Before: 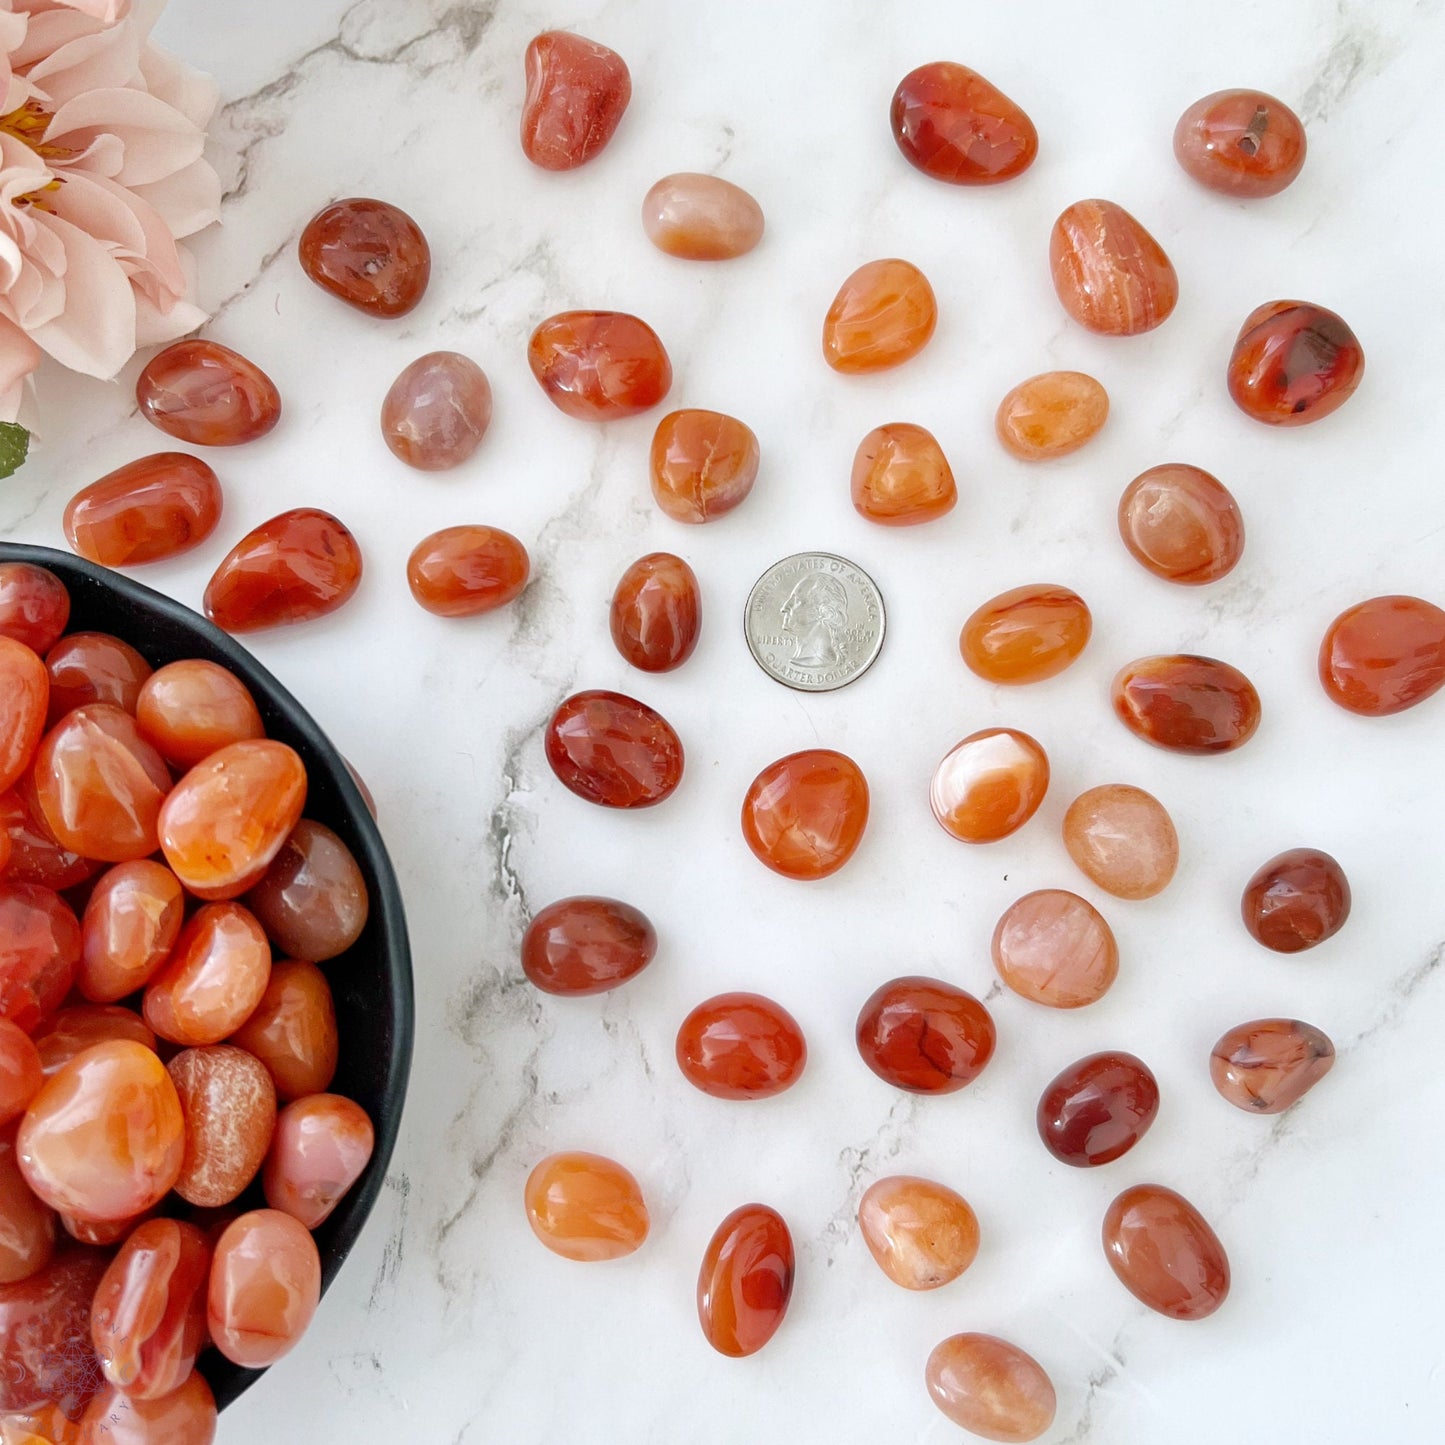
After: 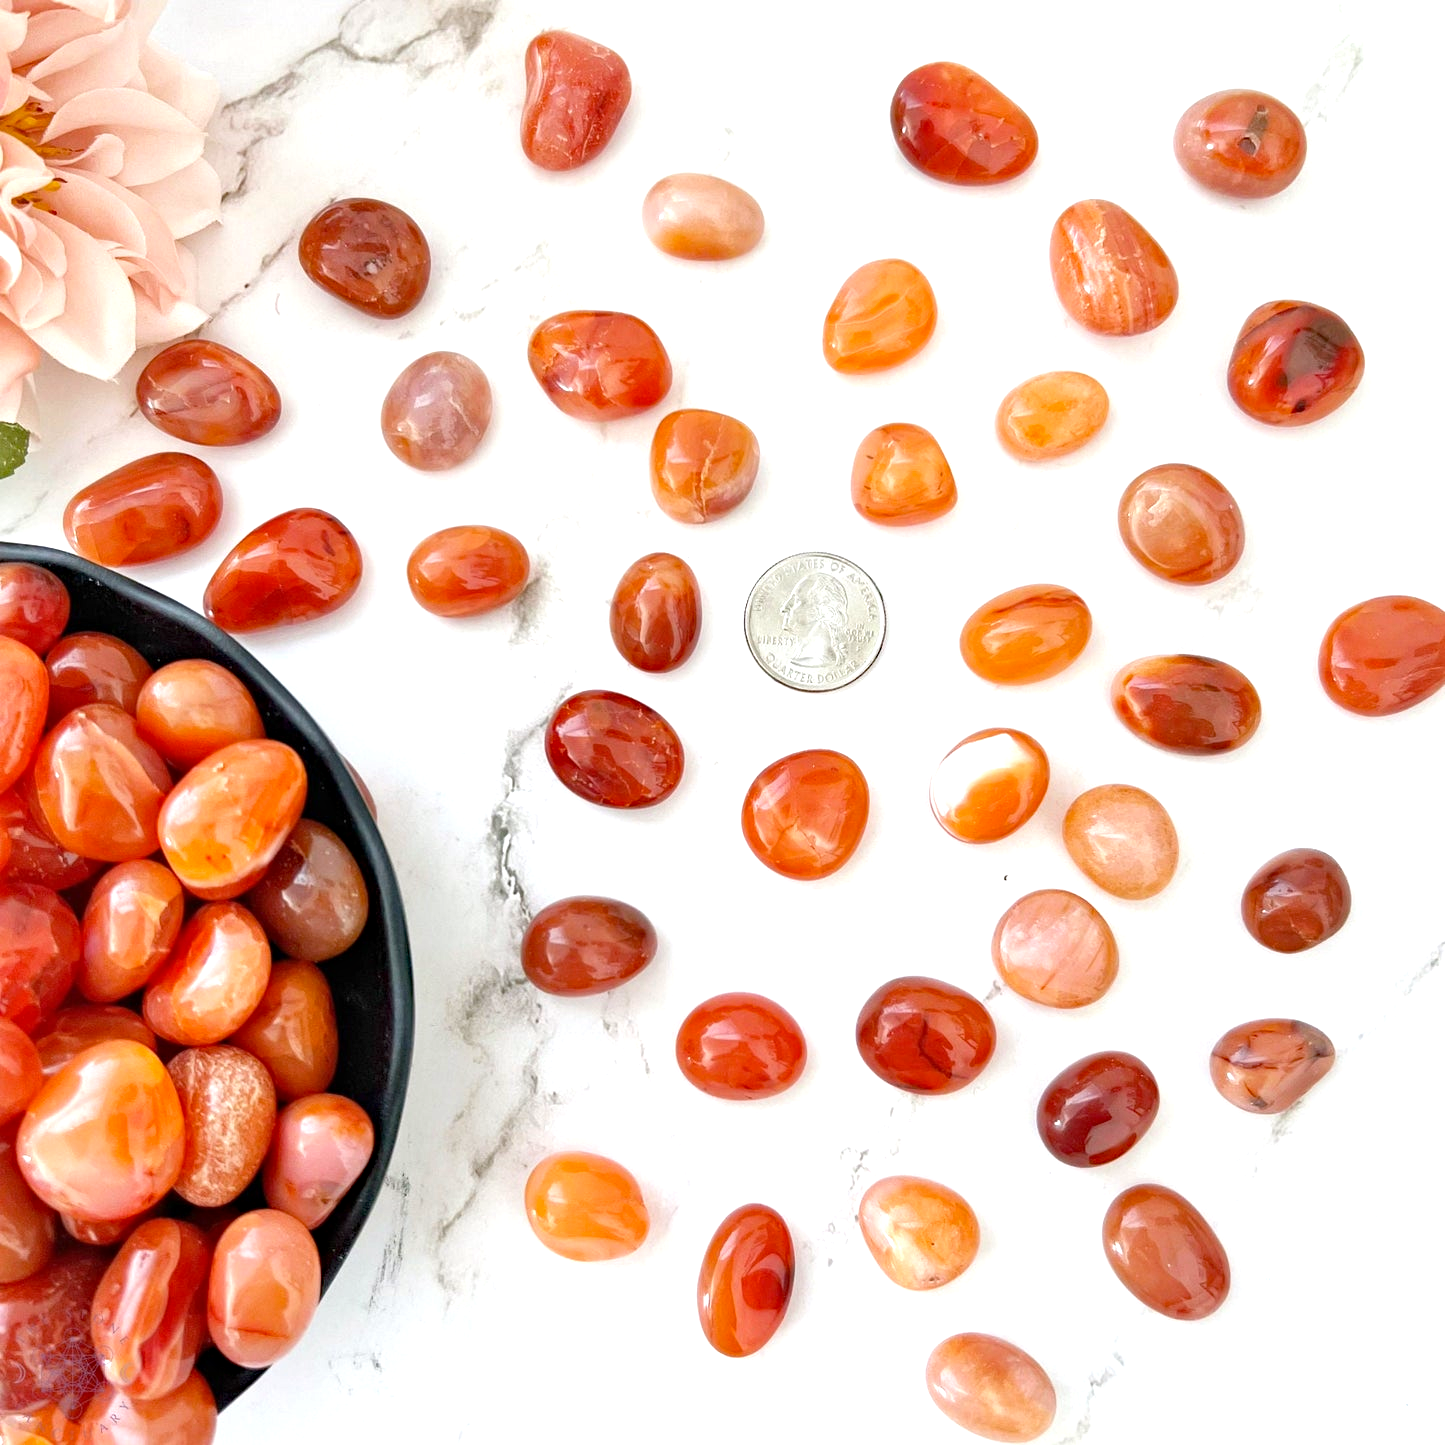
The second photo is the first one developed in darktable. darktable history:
haze removal: strength 0.288, distance 0.249, compatibility mode true, adaptive false
exposure: black level correction 0, exposure 0.698 EV, compensate highlight preservation false
